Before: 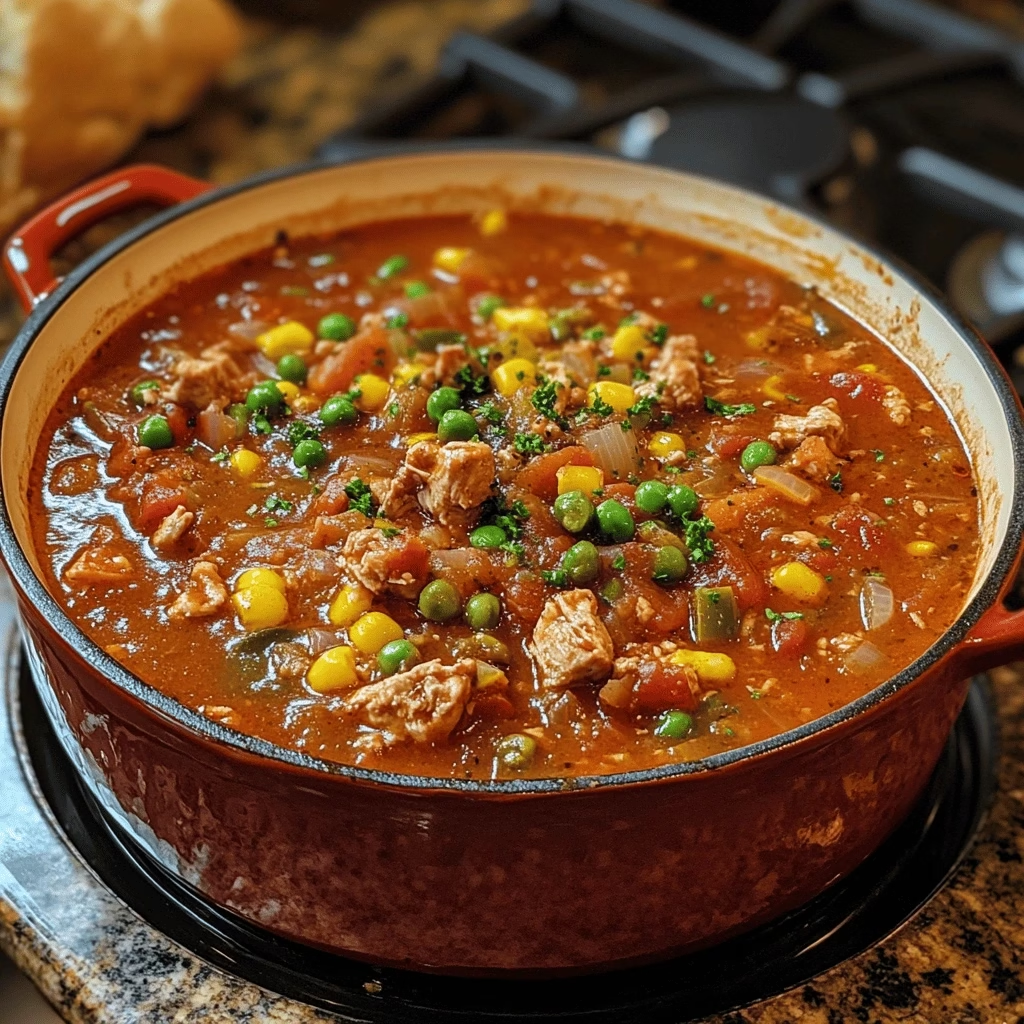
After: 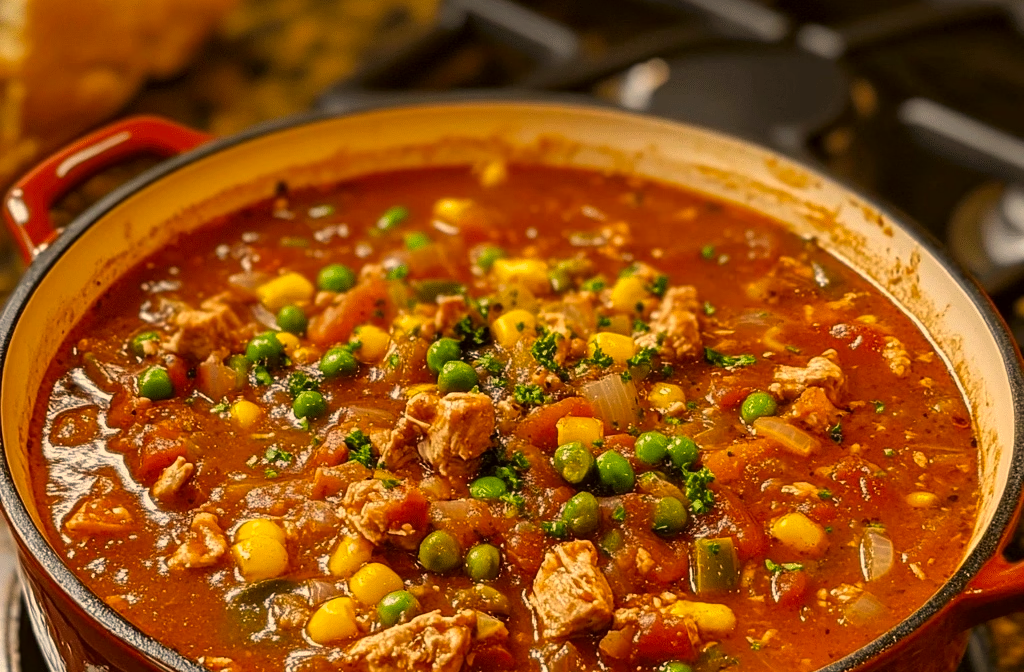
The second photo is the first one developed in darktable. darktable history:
crop and rotate: top 4.848%, bottom 29.503%
color correction: highlights a* 17.94, highlights b* 35.39, shadows a* 1.48, shadows b* 6.42, saturation 1.01
